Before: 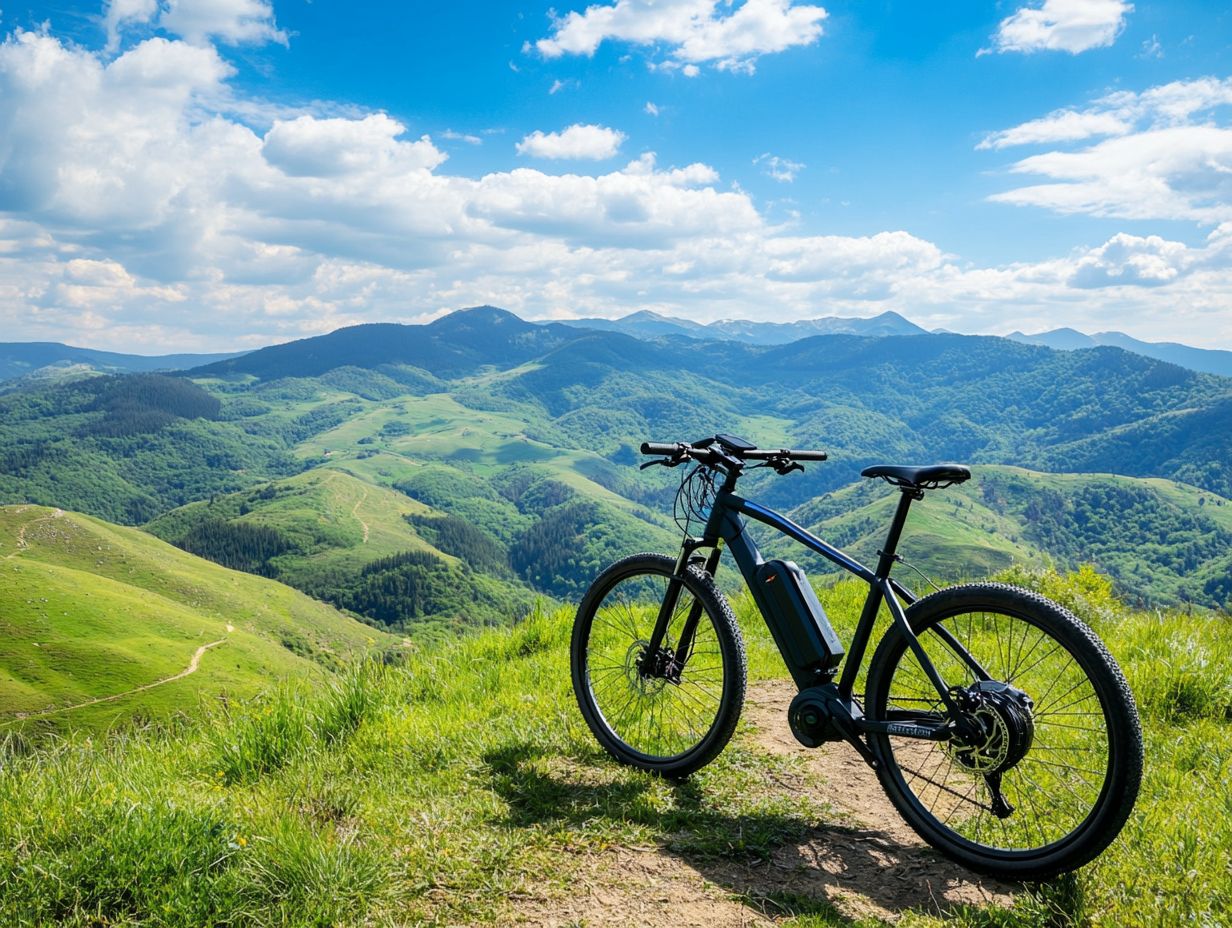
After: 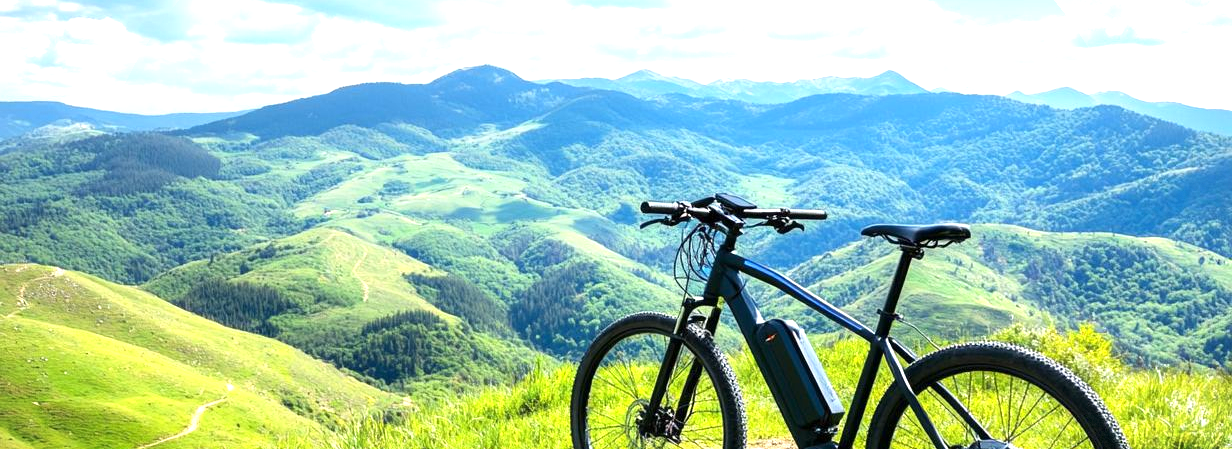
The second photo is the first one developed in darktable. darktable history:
exposure: exposure 1 EV, compensate highlight preservation false
vignetting: fall-off start 85%, fall-off radius 80%, brightness -0.182, saturation -0.3, width/height ratio 1.219, dithering 8-bit output, unbound false
crop and rotate: top 26.056%, bottom 25.543%
white balance: red 1, blue 1
